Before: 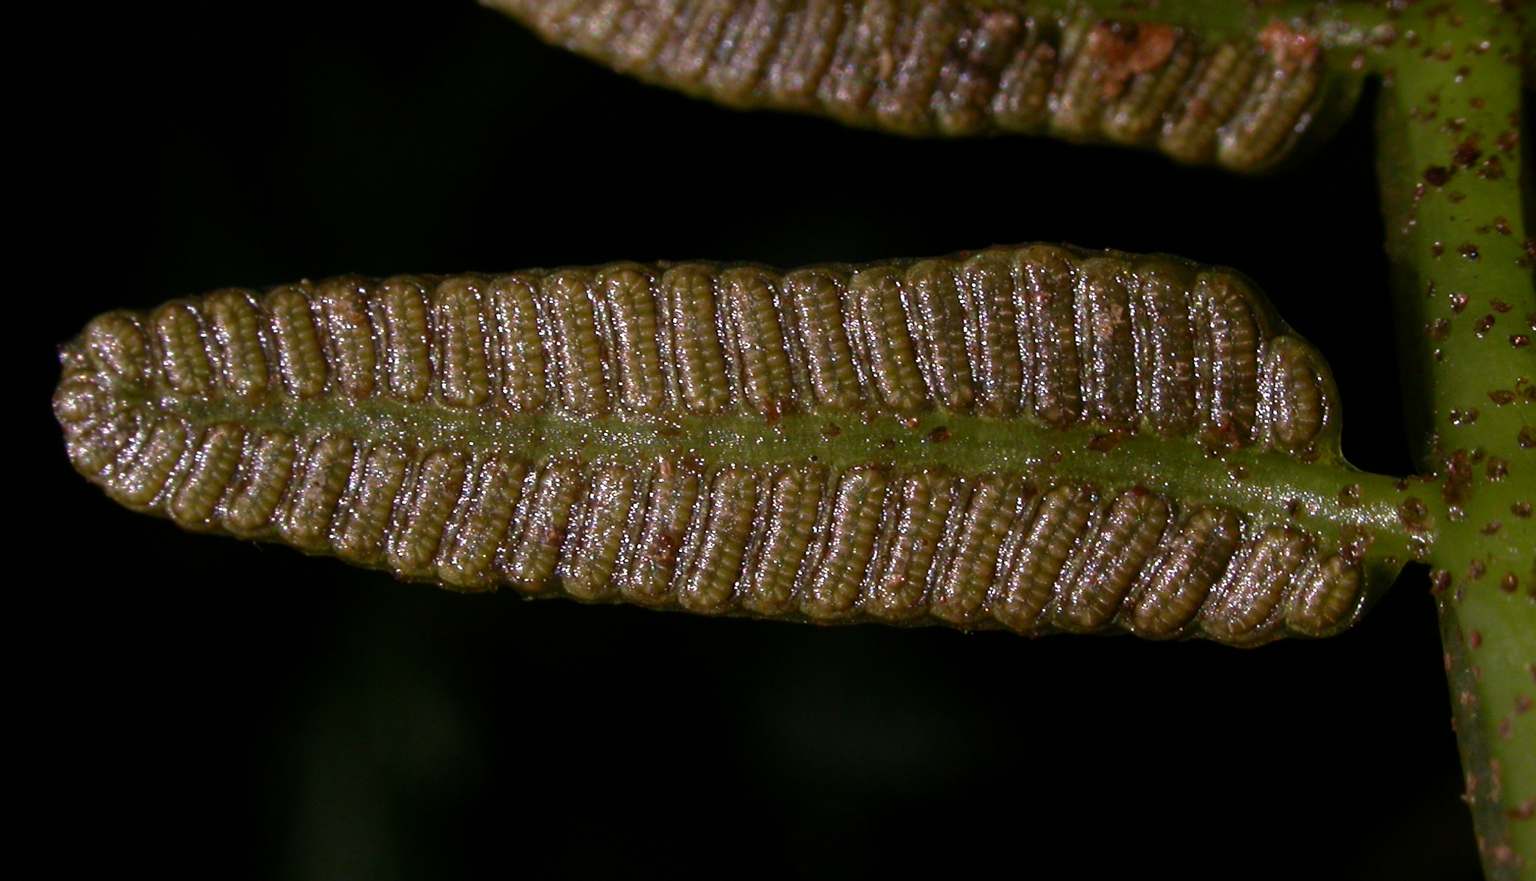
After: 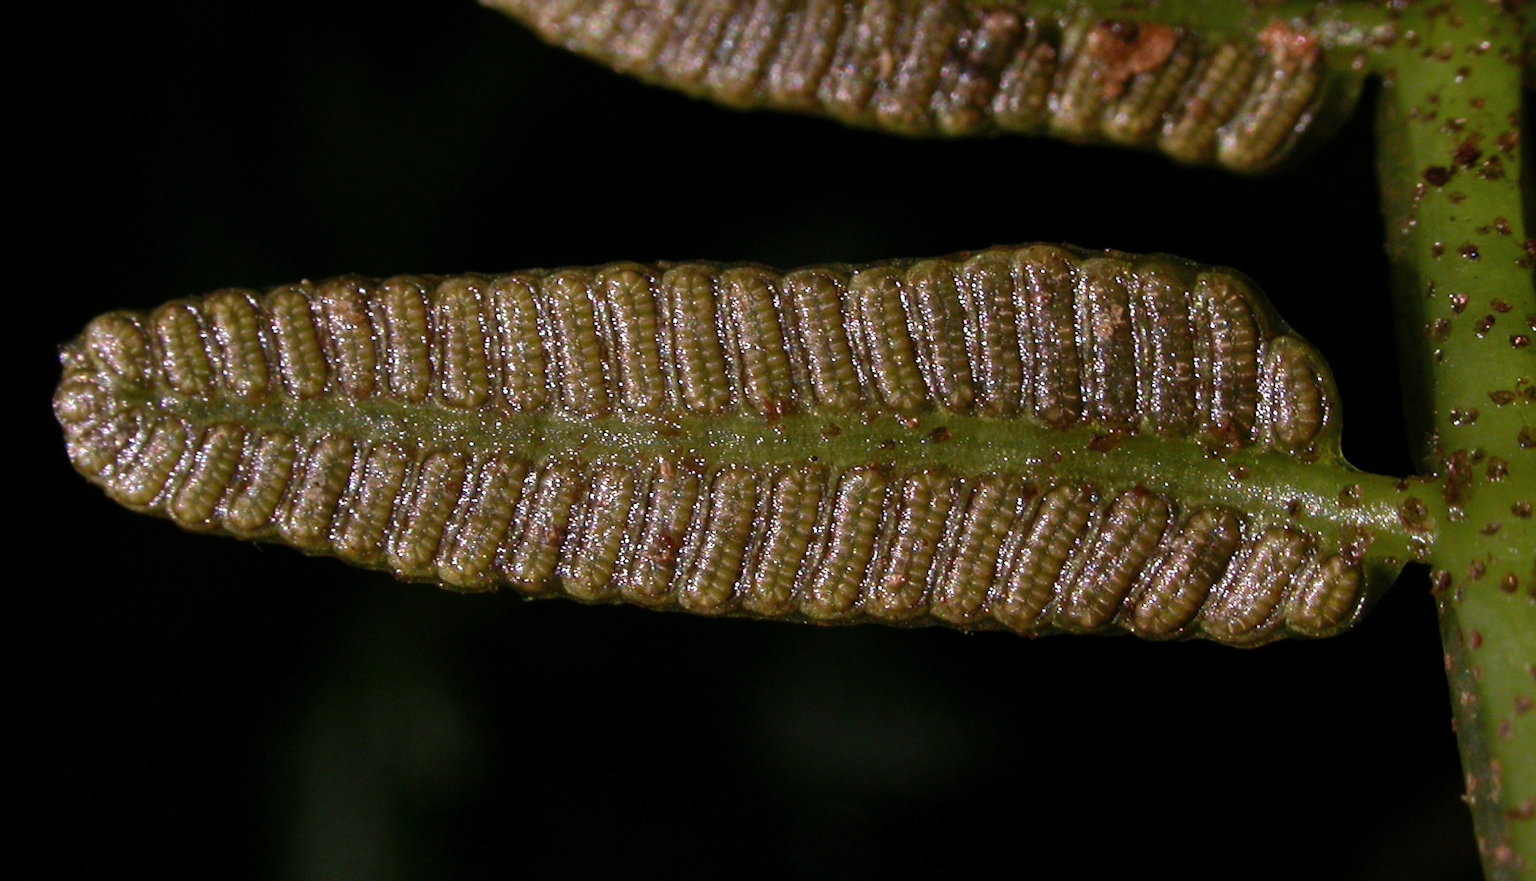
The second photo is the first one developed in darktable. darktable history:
shadows and highlights: shadows 36.98, highlights -26.6, soften with gaussian
